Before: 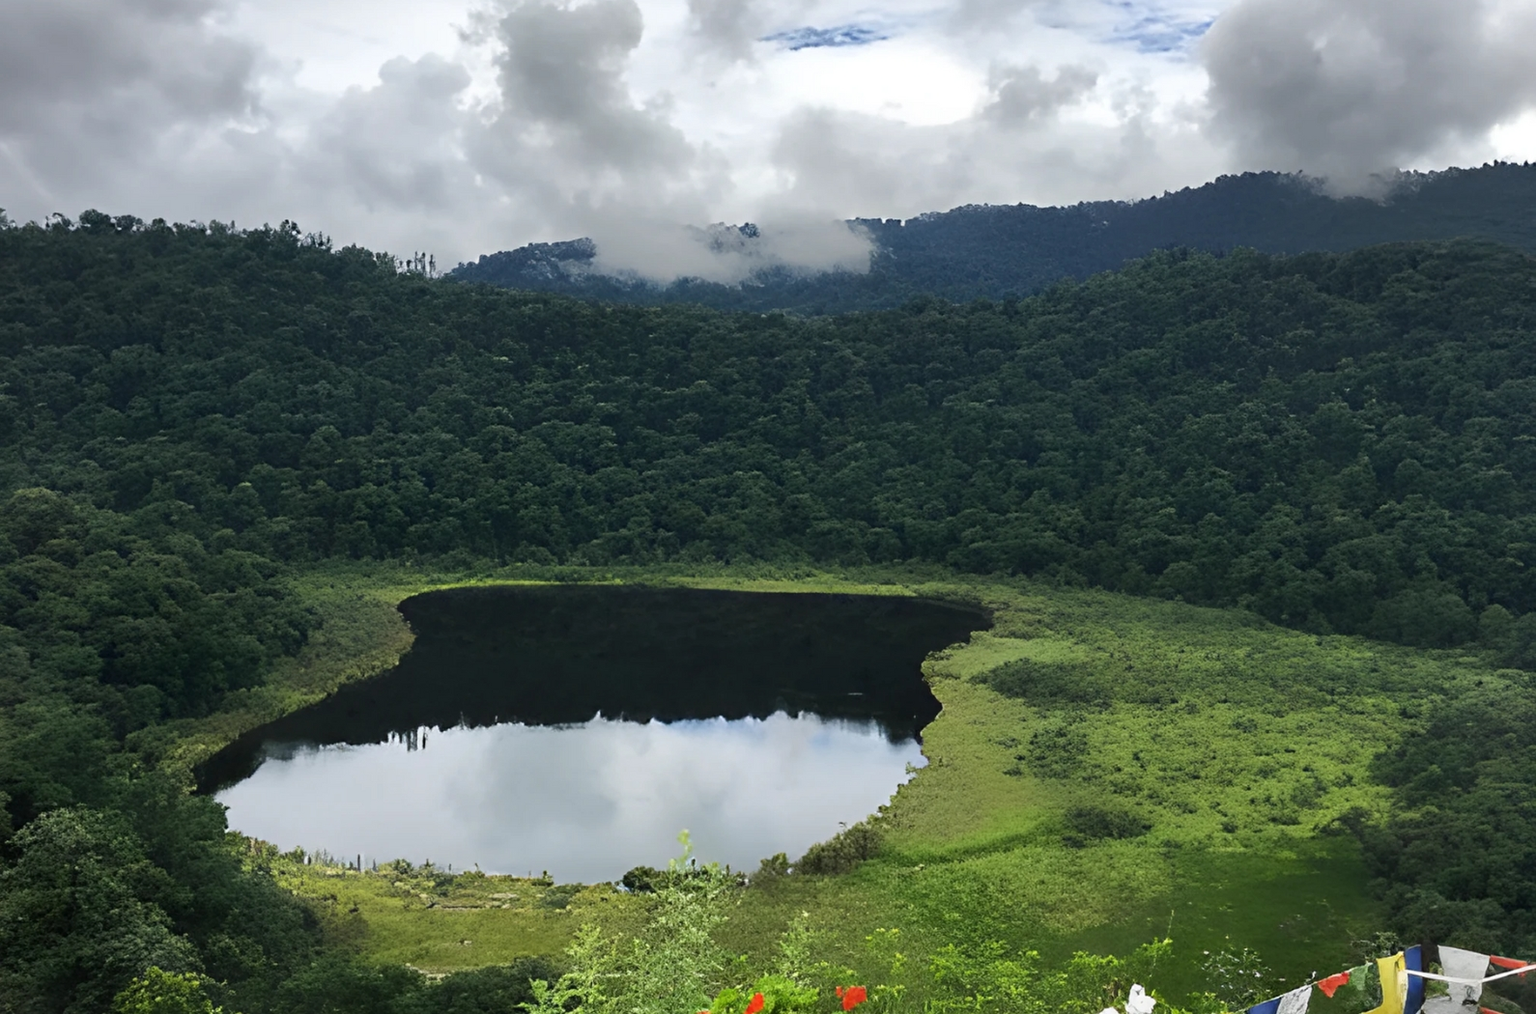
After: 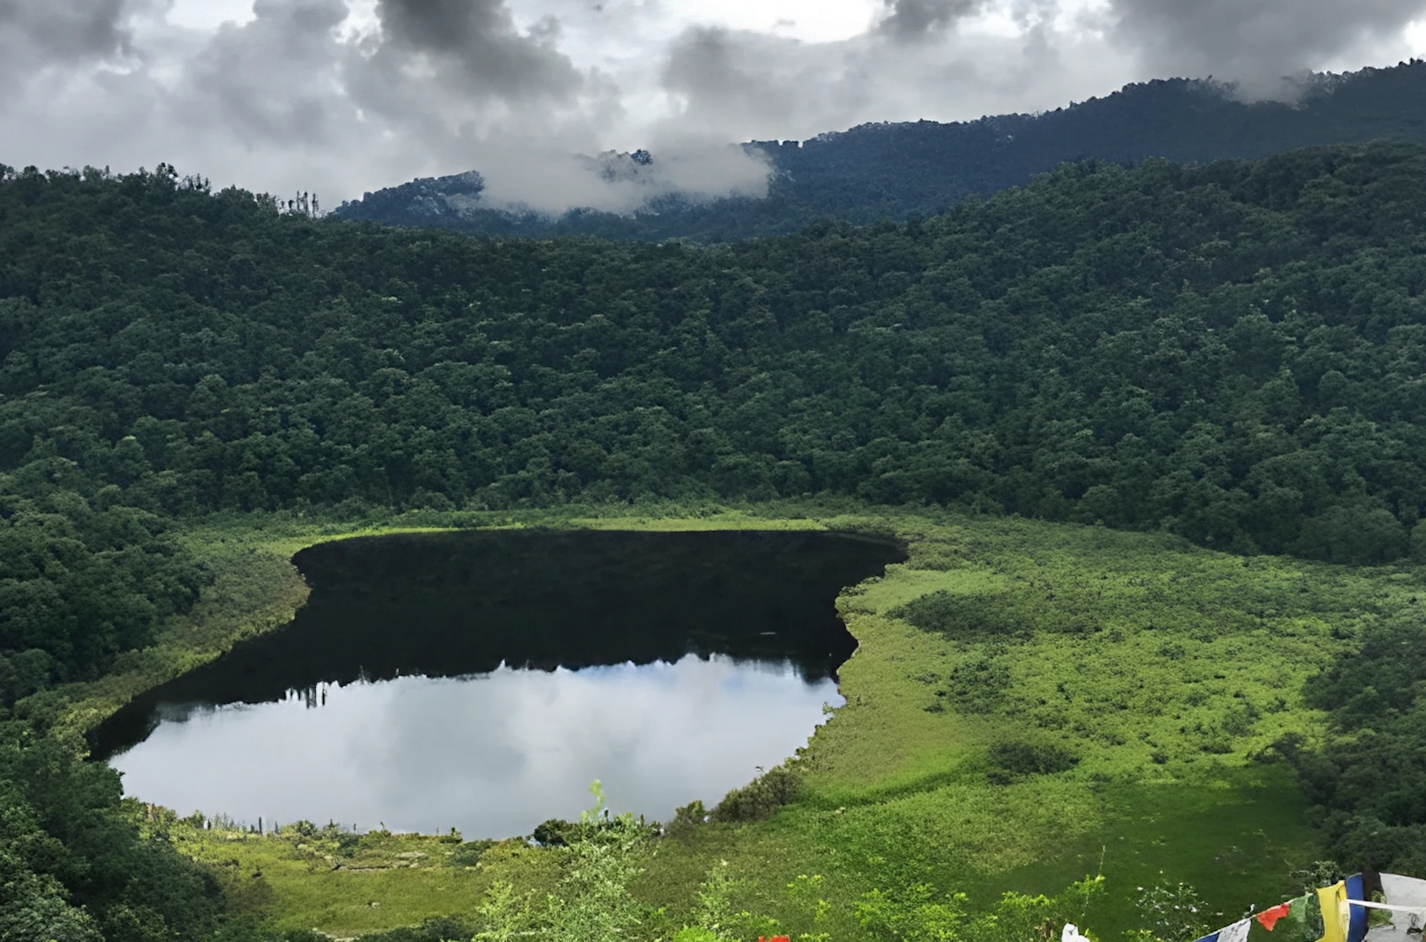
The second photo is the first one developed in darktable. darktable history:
crop and rotate: angle 1.96°, left 5.673%, top 5.673%
shadows and highlights: radius 108.52, shadows 40.68, highlights -72.88, low approximation 0.01, soften with gaussian
